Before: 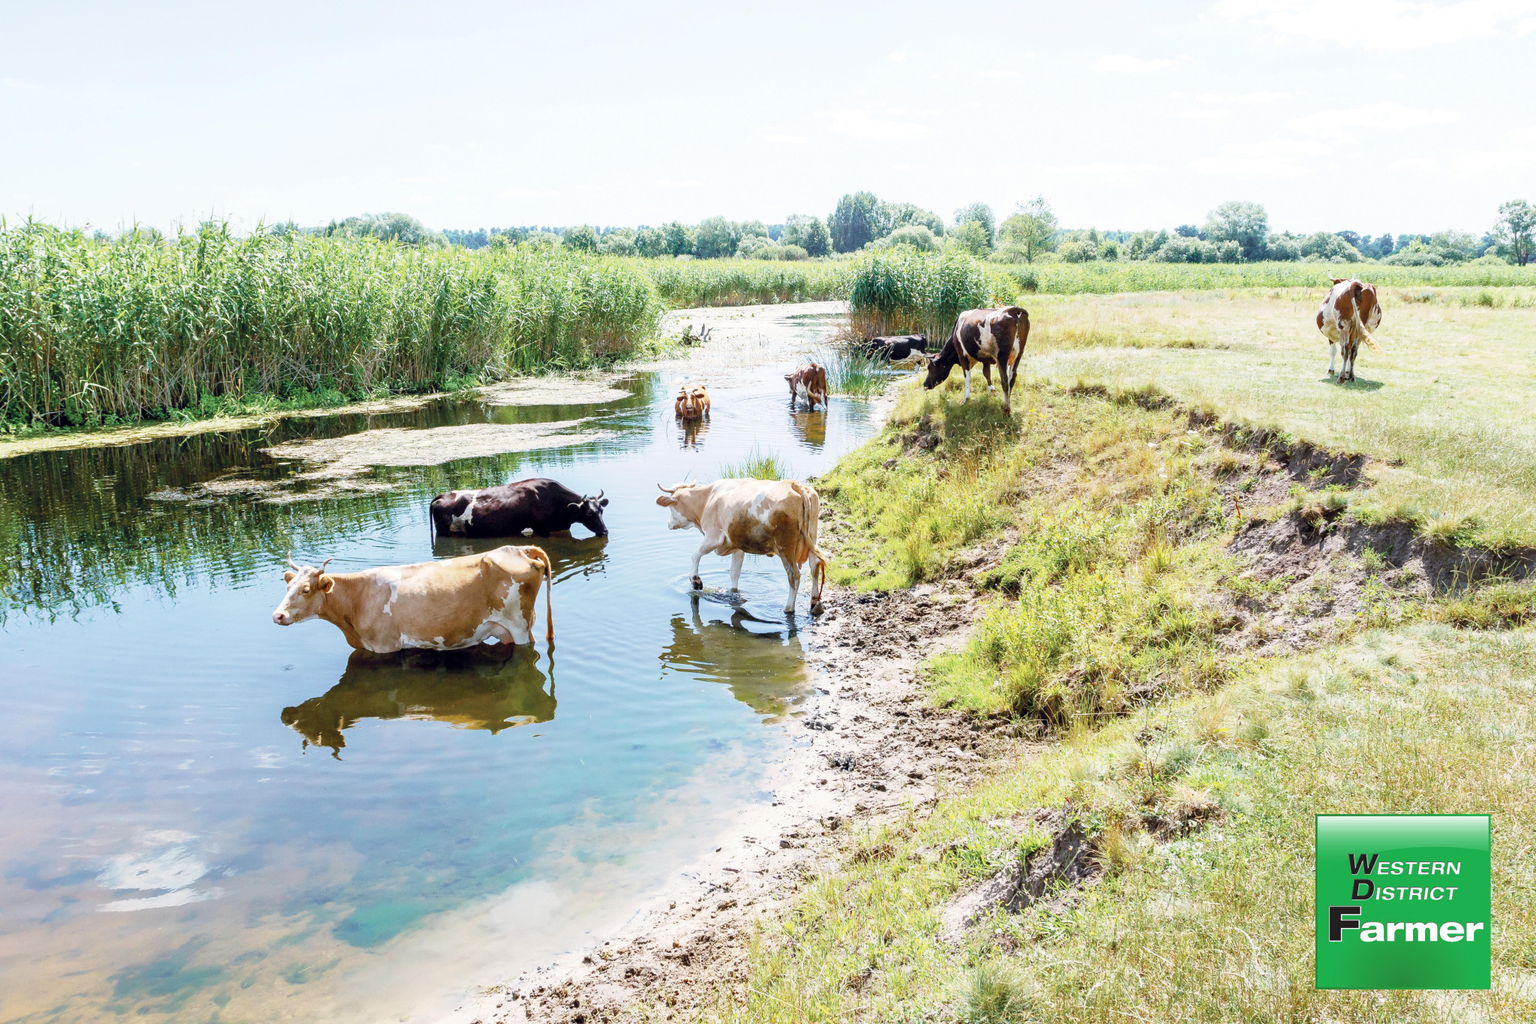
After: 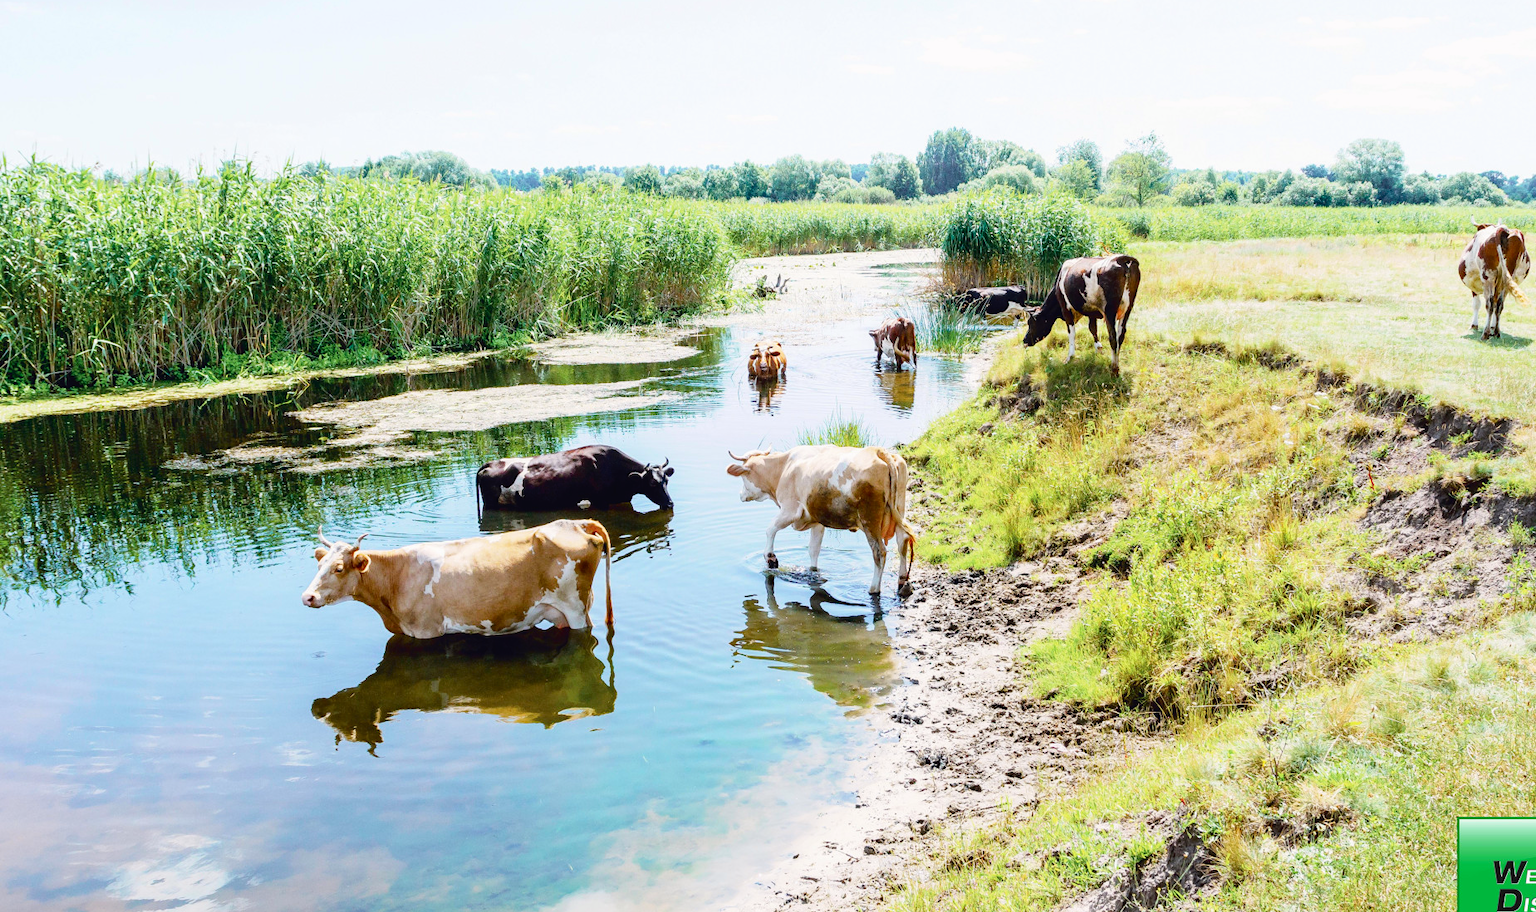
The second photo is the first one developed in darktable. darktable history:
tone curve: curves: ch0 [(0, 0.023) (0.132, 0.075) (0.241, 0.178) (0.487, 0.491) (0.782, 0.8) (1, 0.989)]; ch1 [(0, 0) (0.396, 0.369) (0.467, 0.454) (0.498, 0.5) (0.518, 0.517) (0.57, 0.586) (0.619, 0.663) (0.692, 0.744) (1, 1)]; ch2 [(0, 0) (0.427, 0.416) (0.483, 0.481) (0.503, 0.503) (0.526, 0.527) (0.563, 0.573) (0.632, 0.667) (0.705, 0.737) (0.985, 0.966)], color space Lab, independent channels
crop: top 7.49%, right 9.717%, bottom 11.943%
